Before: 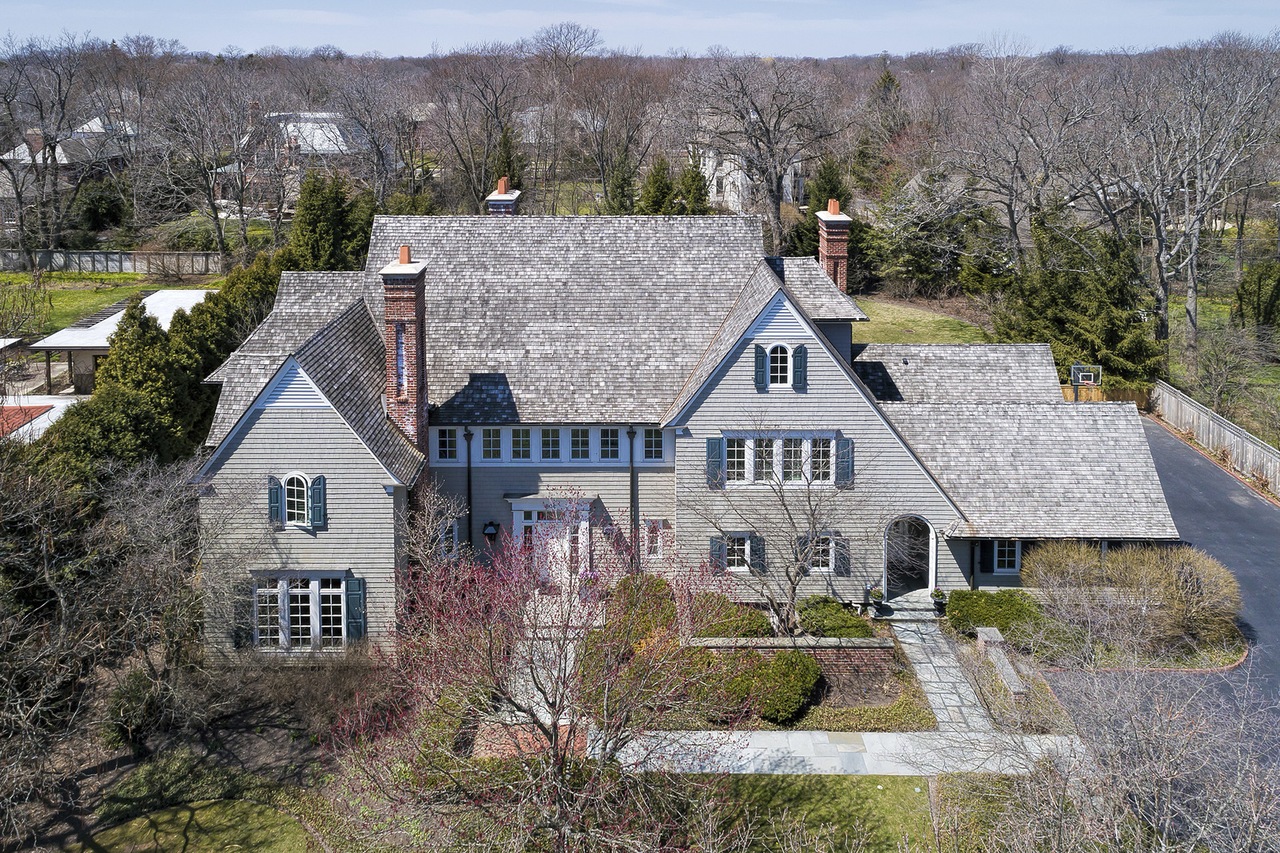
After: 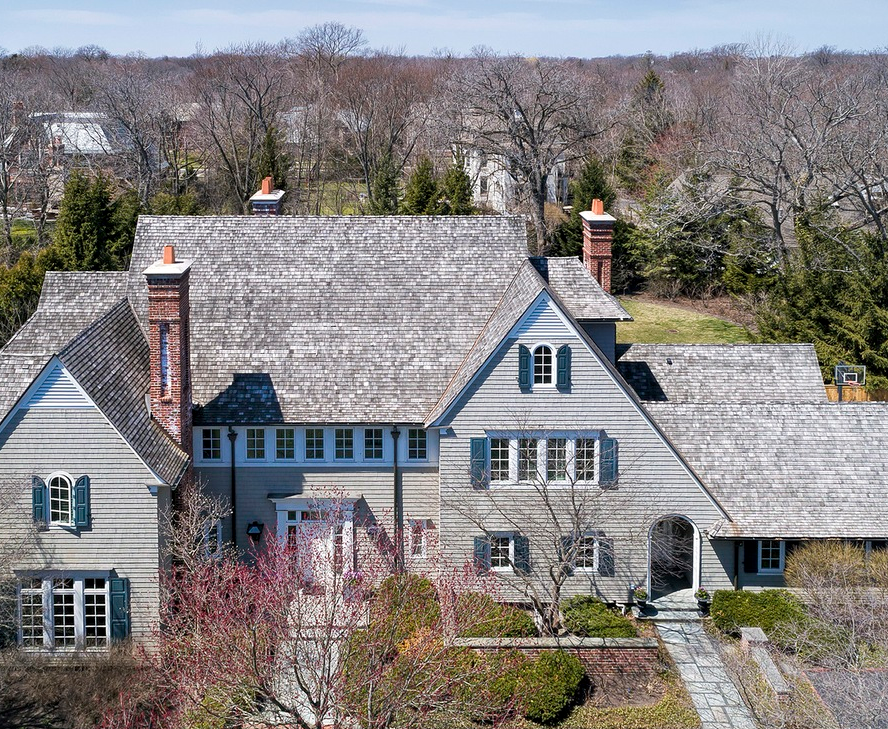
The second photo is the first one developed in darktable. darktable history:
crop: left 18.492%, right 12.125%, bottom 14.466%
local contrast: mode bilateral grid, contrast 21, coarseness 49, detail 120%, midtone range 0.2
